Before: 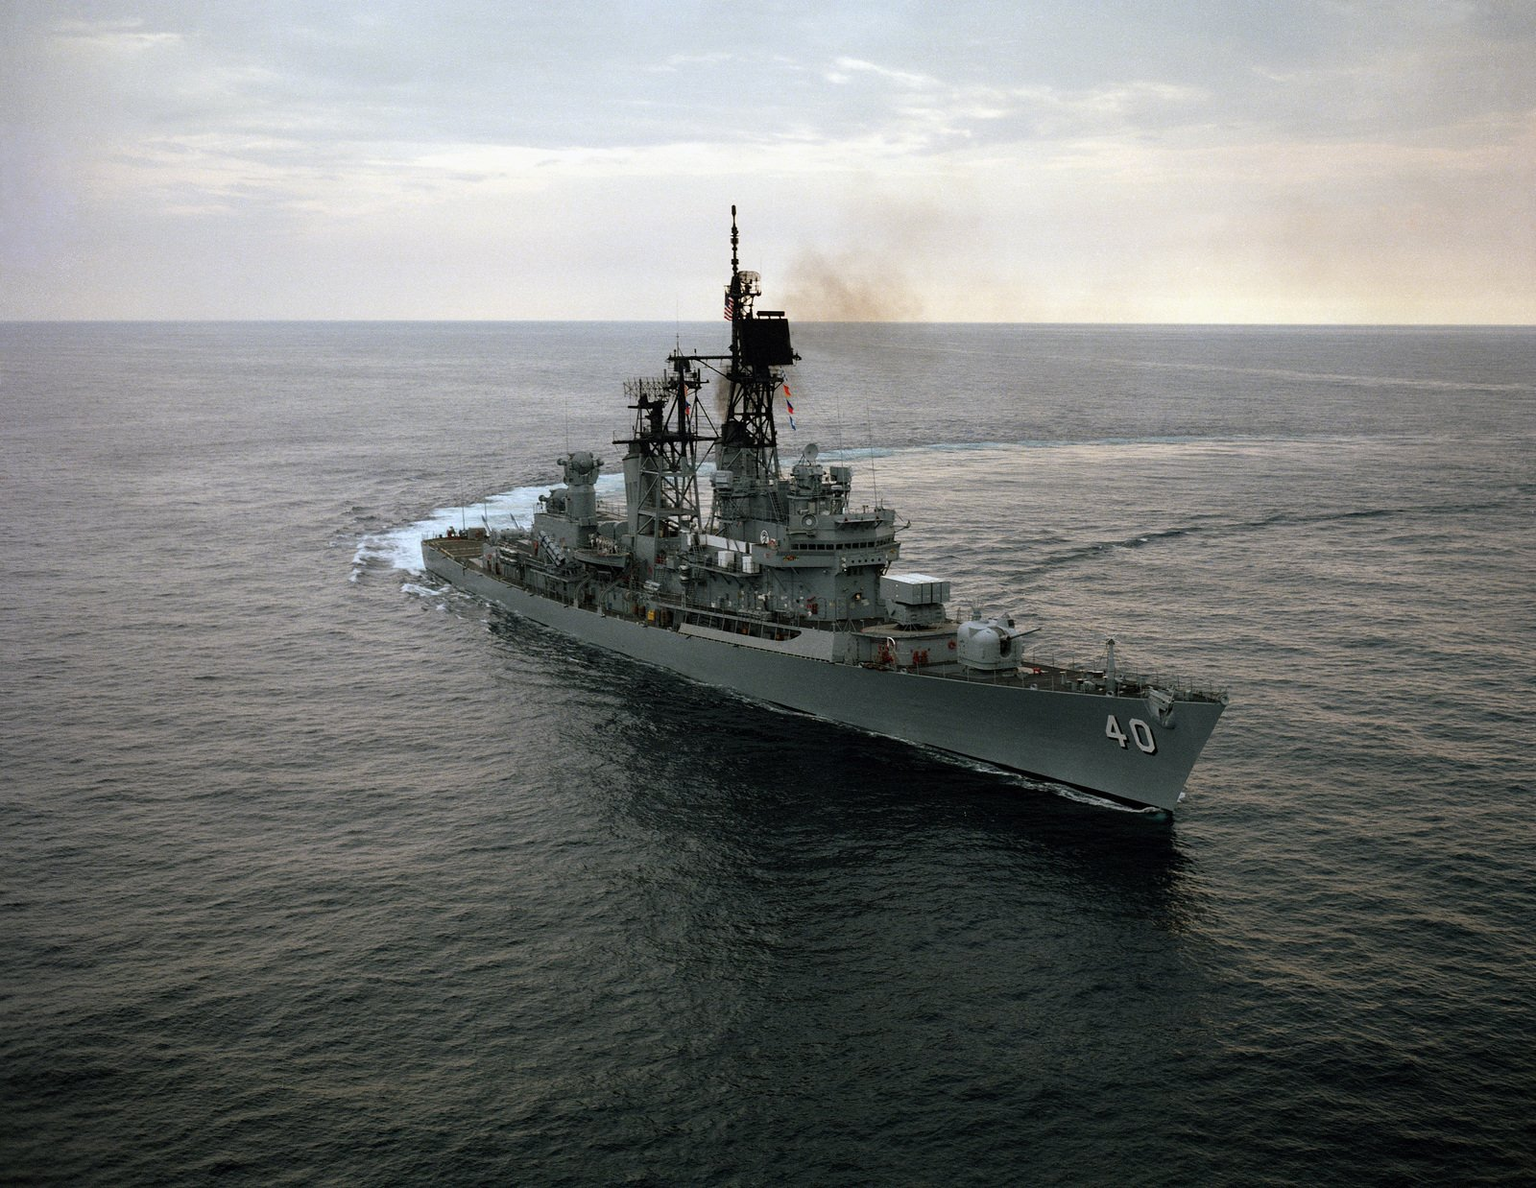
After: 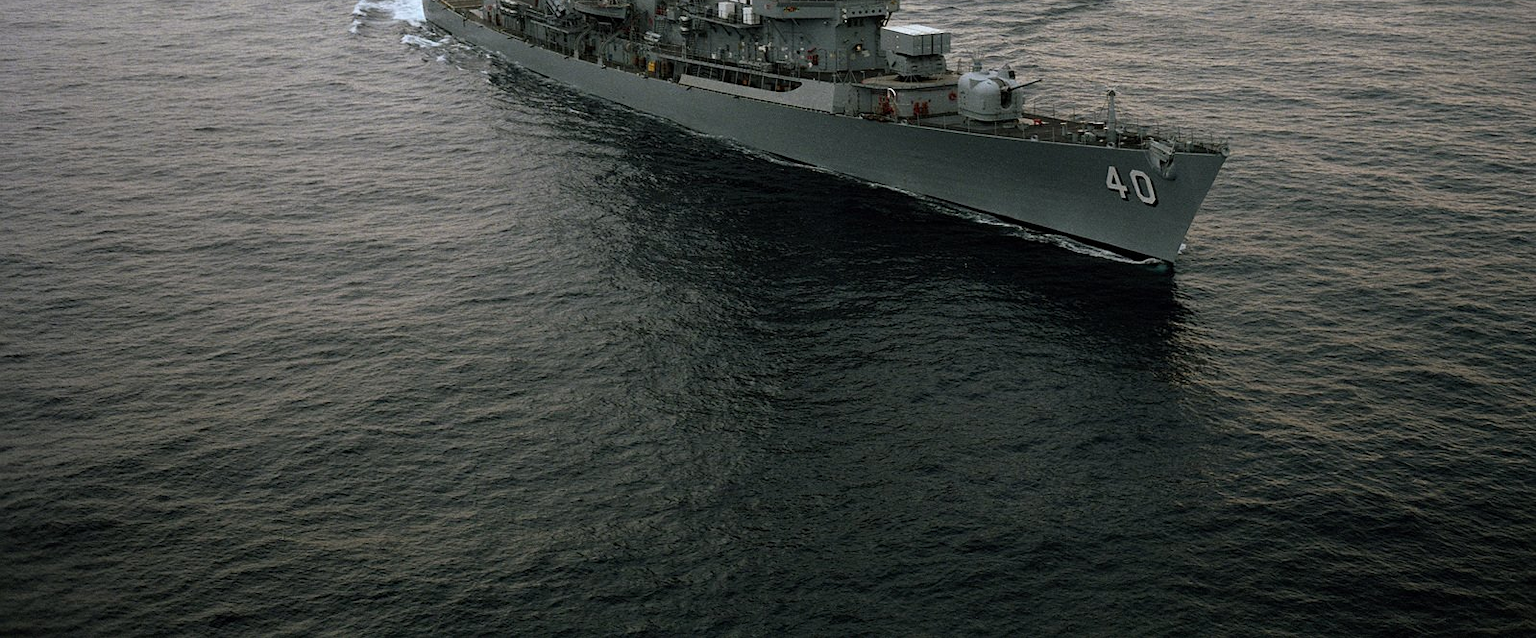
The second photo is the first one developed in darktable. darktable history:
sharpen: amount 0.2
crop and rotate: top 46.237%
